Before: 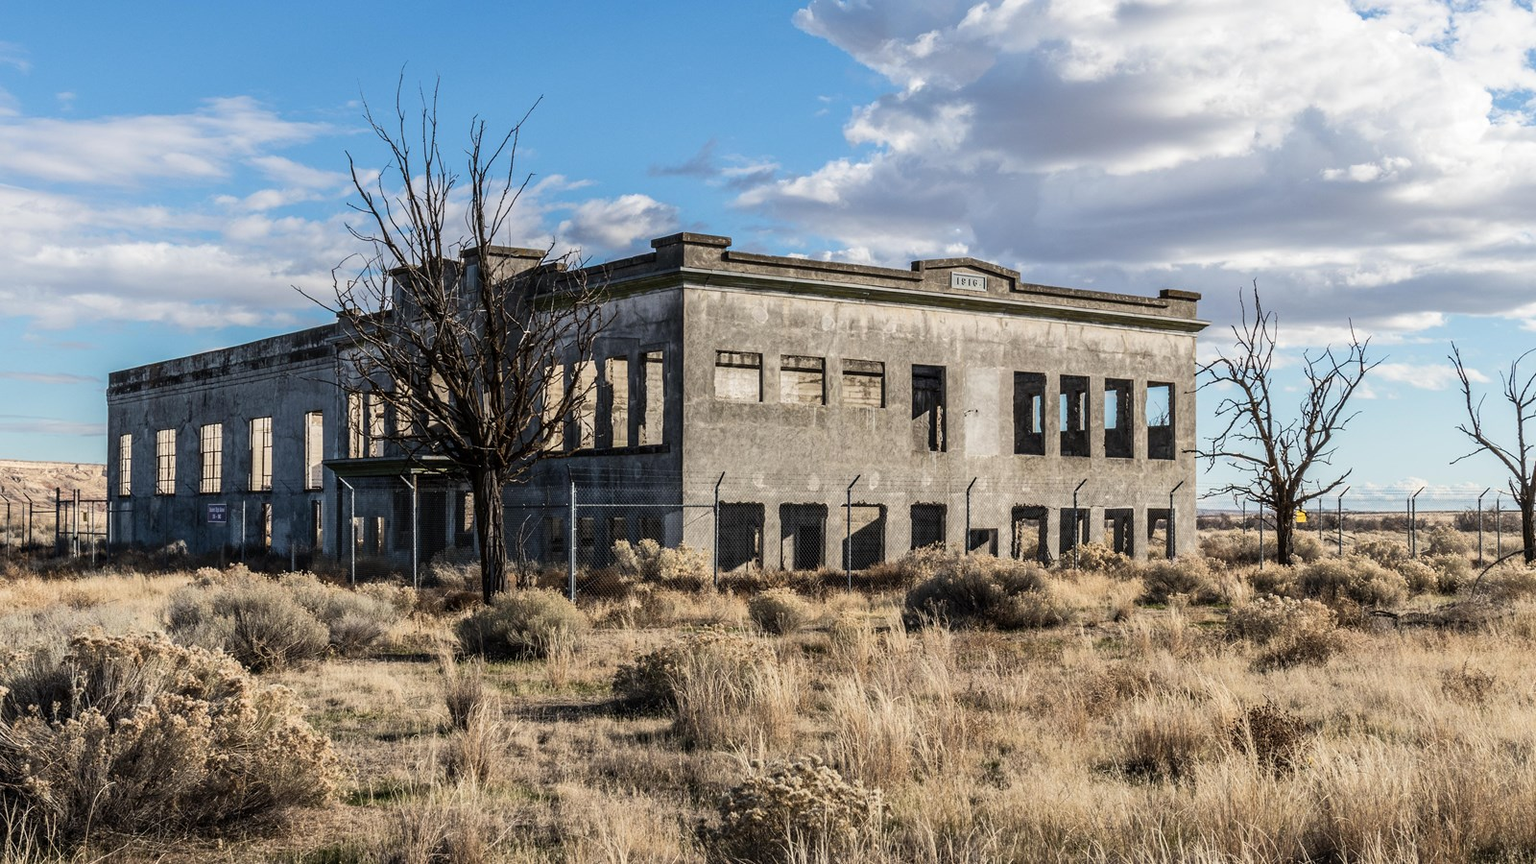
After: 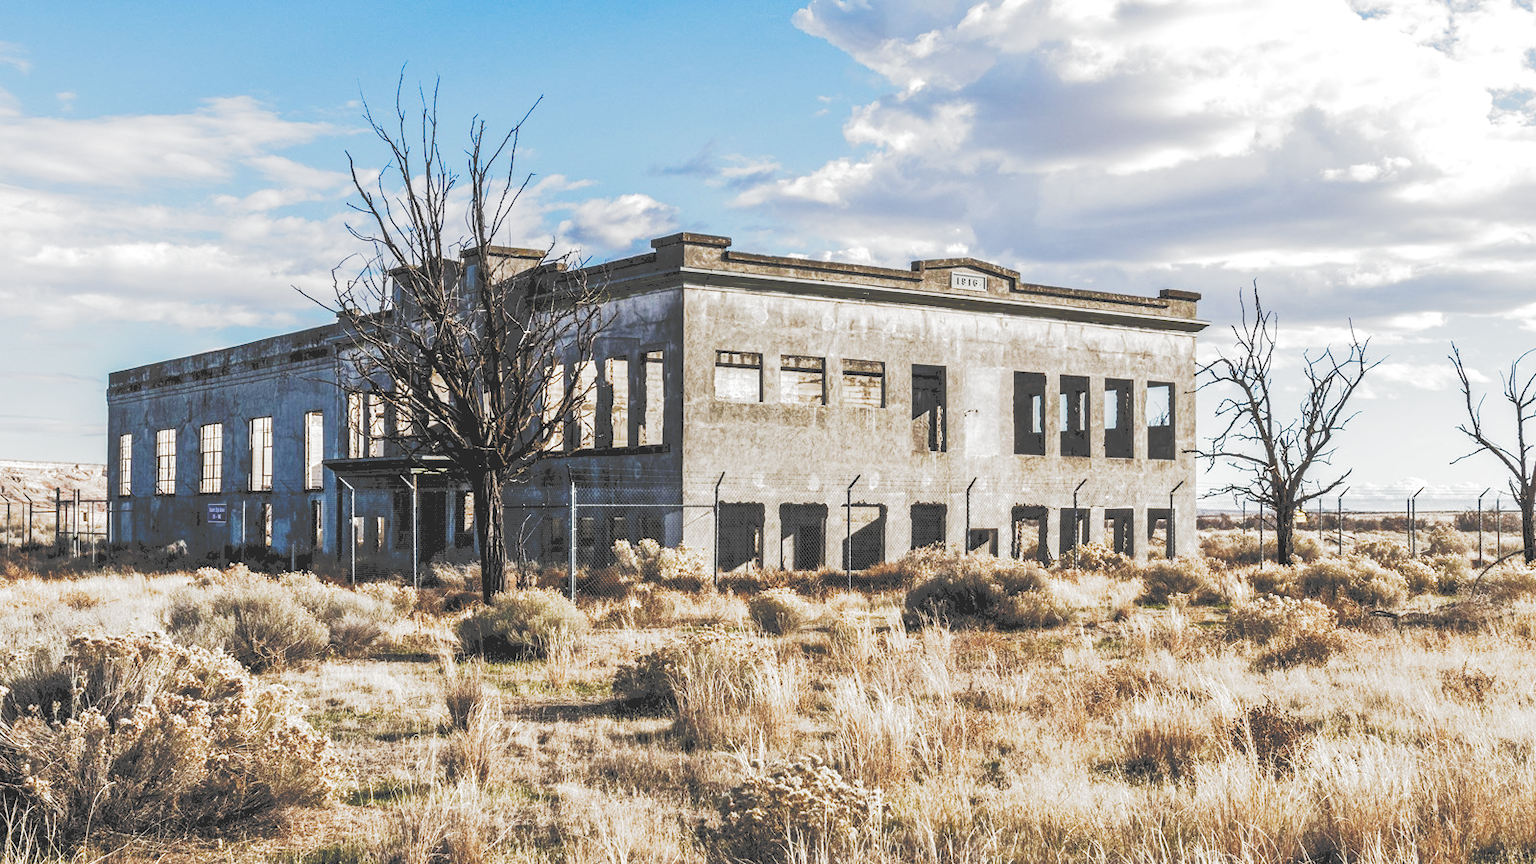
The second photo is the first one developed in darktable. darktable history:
tone equalizer: -7 EV 0.151 EV, -6 EV 0.631 EV, -5 EV 1.19 EV, -4 EV 1.36 EV, -3 EV 1.12 EV, -2 EV 0.6 EV, -1 EV 0.162 EV
filmic rgb: black relative exposure -3.62 EV, white relative exposure 2.17 EV, hardness 3.64, preserve chrominance no, color science v5 (2021), contrast in shadows safe, contrast in highlights safe
tone curve: curves: ch0 [(0, 0) (0.003, 0.299) (0.011, 0.299) (0.025, 0.299) (0.044, 0.299) (0.069, 0.3) (0.1, 0.306) (0.136, 0.316) (0.177, 0.326) (0.224, 0.338) (0.277, 0.366) (0.335, 0.406) (0.399, 0.462) (0.468, 0.533) (0.543, 0.607) (0.623, 0.7) (0.709, 0.775) (0.801, 0.843) (0.898, 0.903) (1, 1)], preserve colors none
